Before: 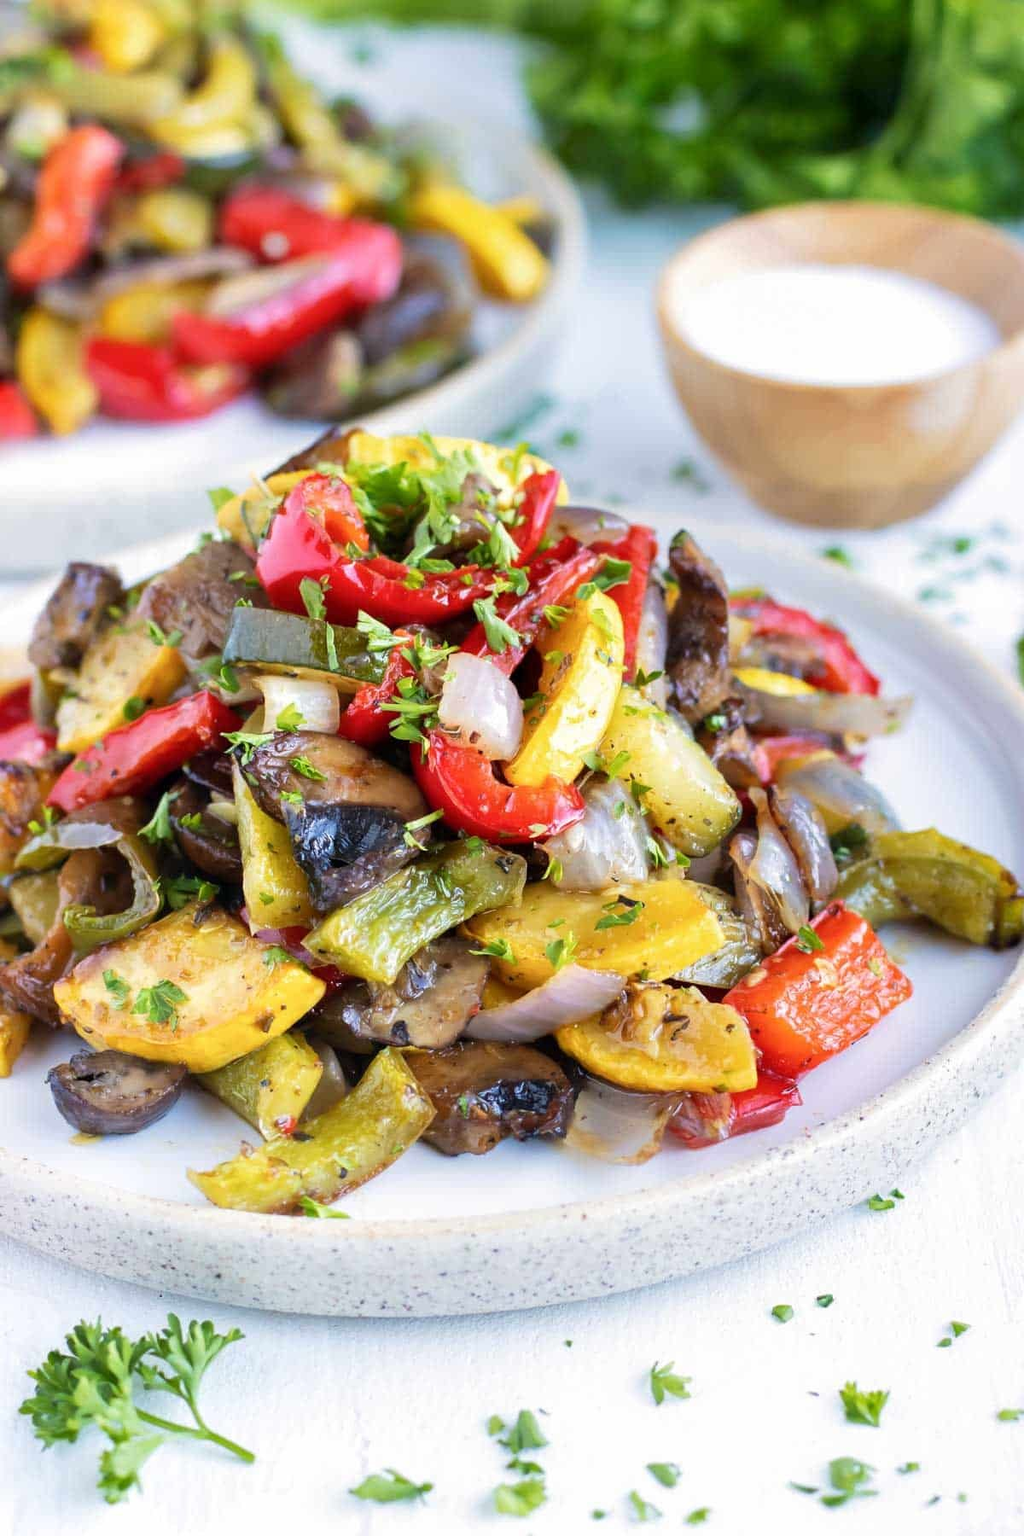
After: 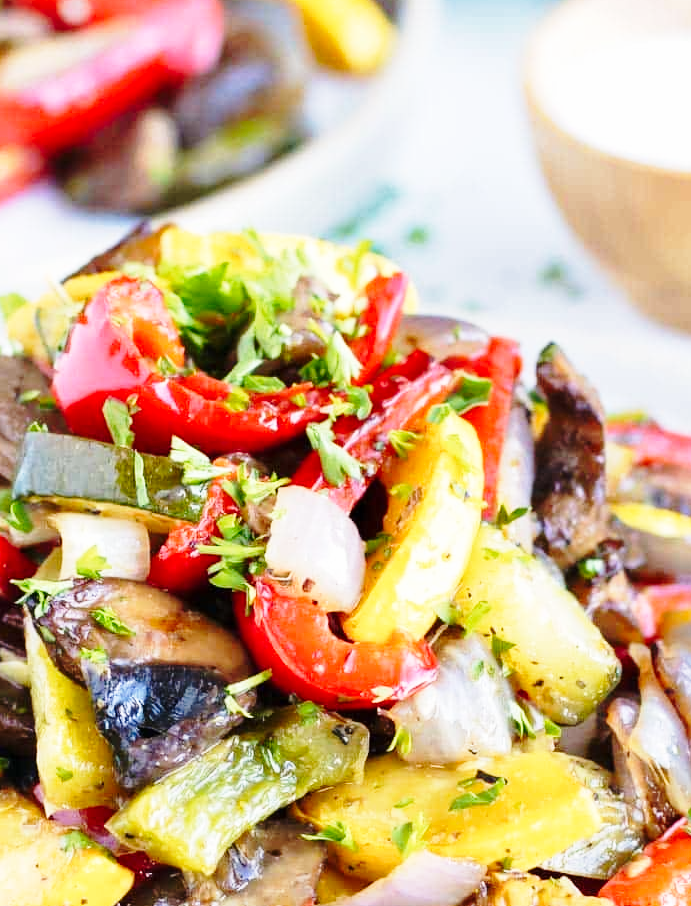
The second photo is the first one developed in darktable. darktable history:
crop: left 20.685%, top 15.534%, right 21.676%, bottom 34.106%
base curve: curves: ch0 [(0, 0) (0.028, 0.03) (0.121, 0.232) (0.46, 0.748) (0.859, 0.968) (1, 1)], preserve colors none
exposure: exposure -0.041 EV, compensate highlight preservation false
